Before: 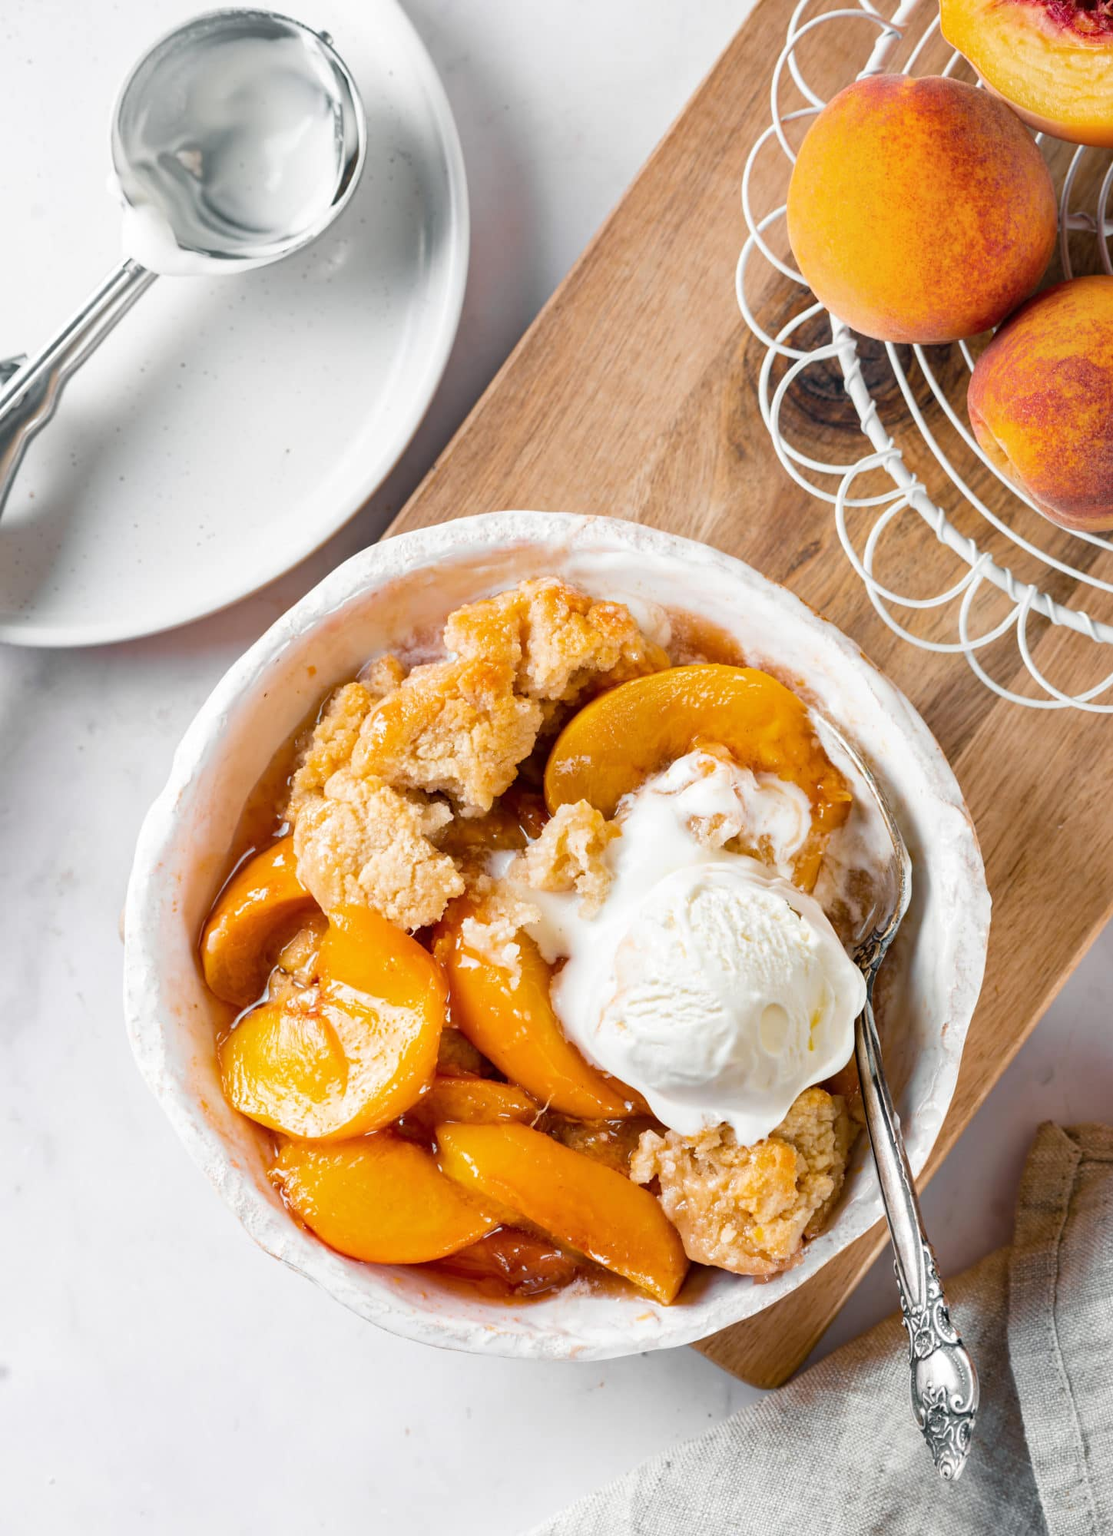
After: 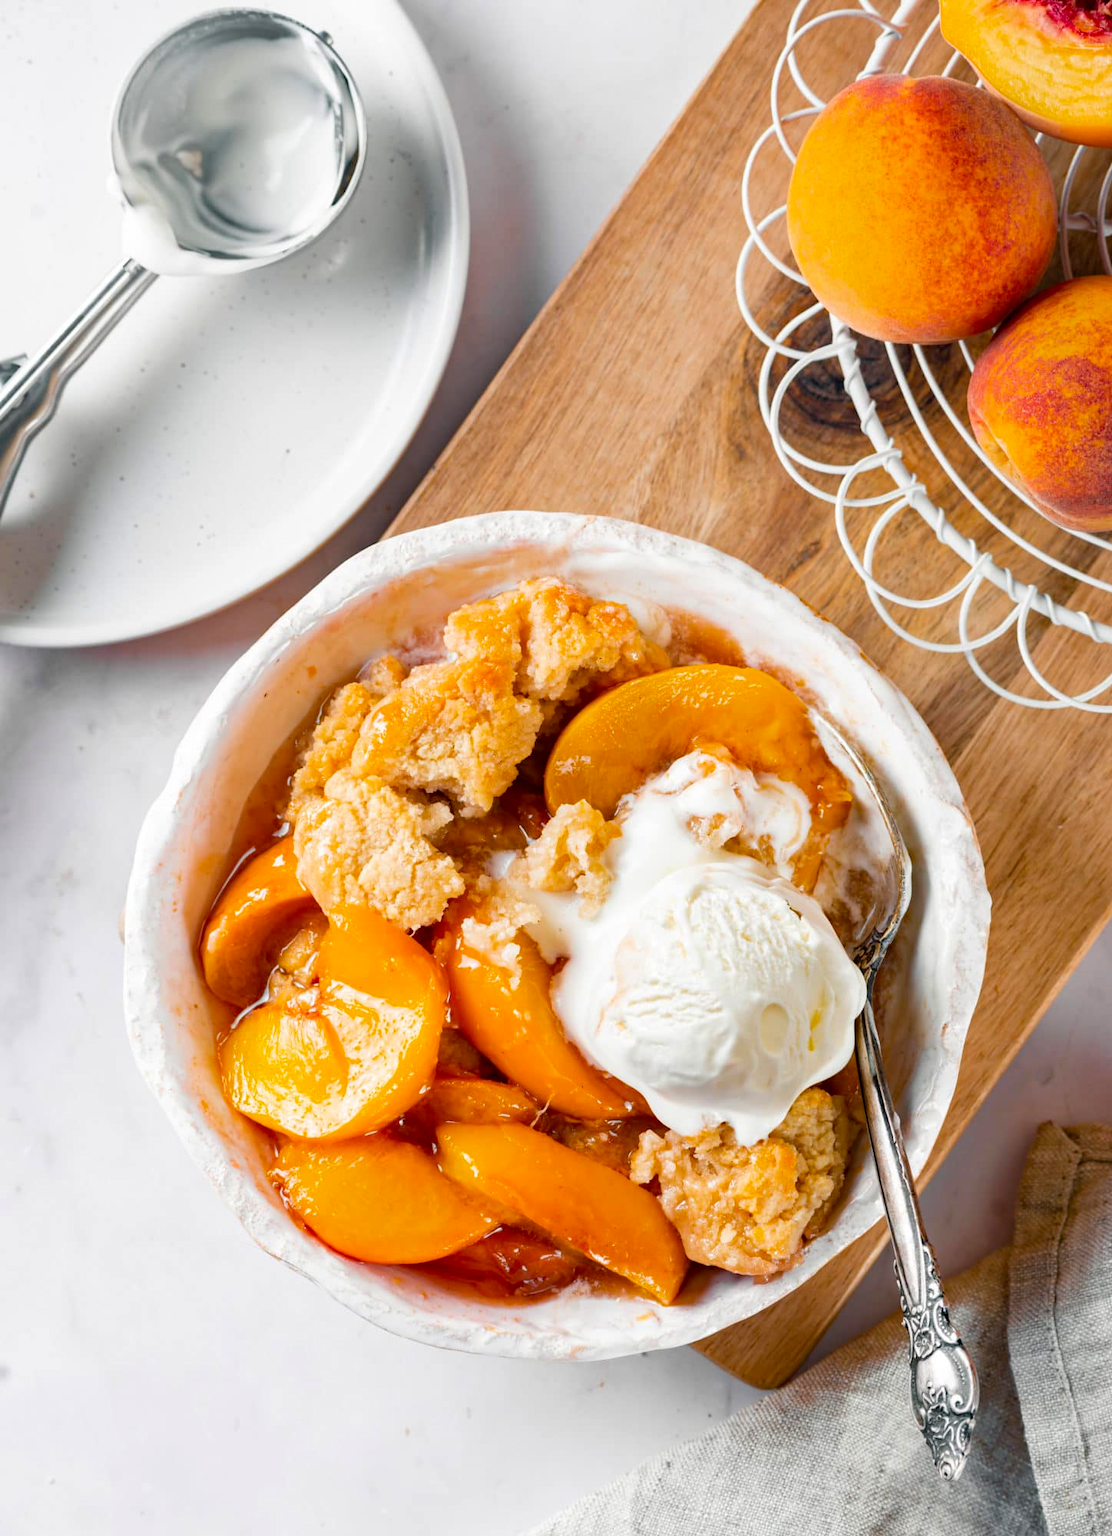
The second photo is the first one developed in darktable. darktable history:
color zones: curves: ch2 [(0, 0.5) (0.143, 0.5) (0.286, 0.489) (0.415, 0.421) (0.571, 0.5) (0.714, 0.5) (0.857, 0.5) (1, 0.5)]
haze removal: compatibility mode true, adaptive false
contrast brightness saturation: saturation 0.18
